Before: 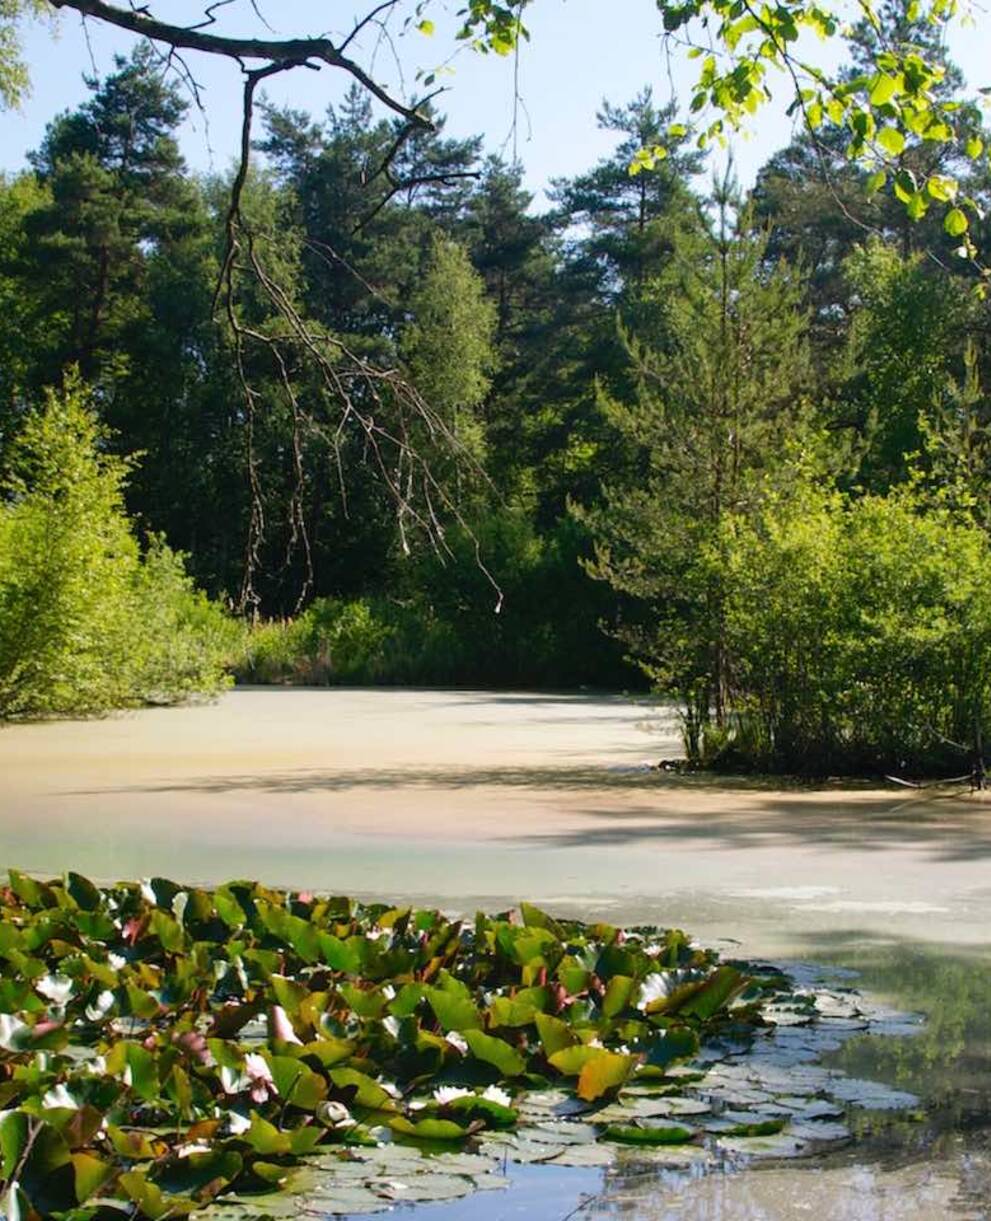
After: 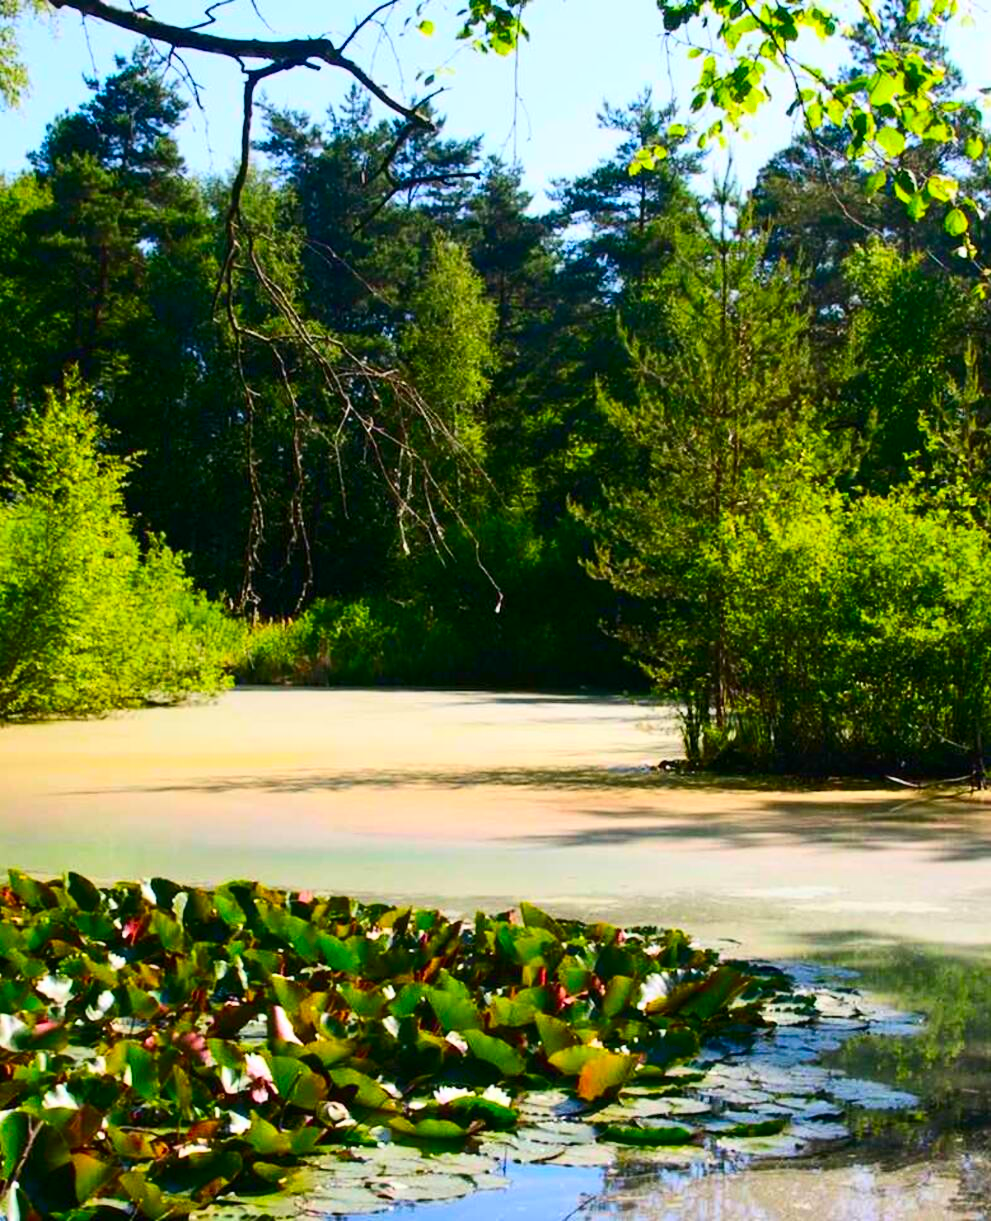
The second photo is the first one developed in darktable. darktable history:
contrast brightness saturation: contrast 0.26, brightness 0.02, saturation 0.87
exposure: compensate highlight preservation false
